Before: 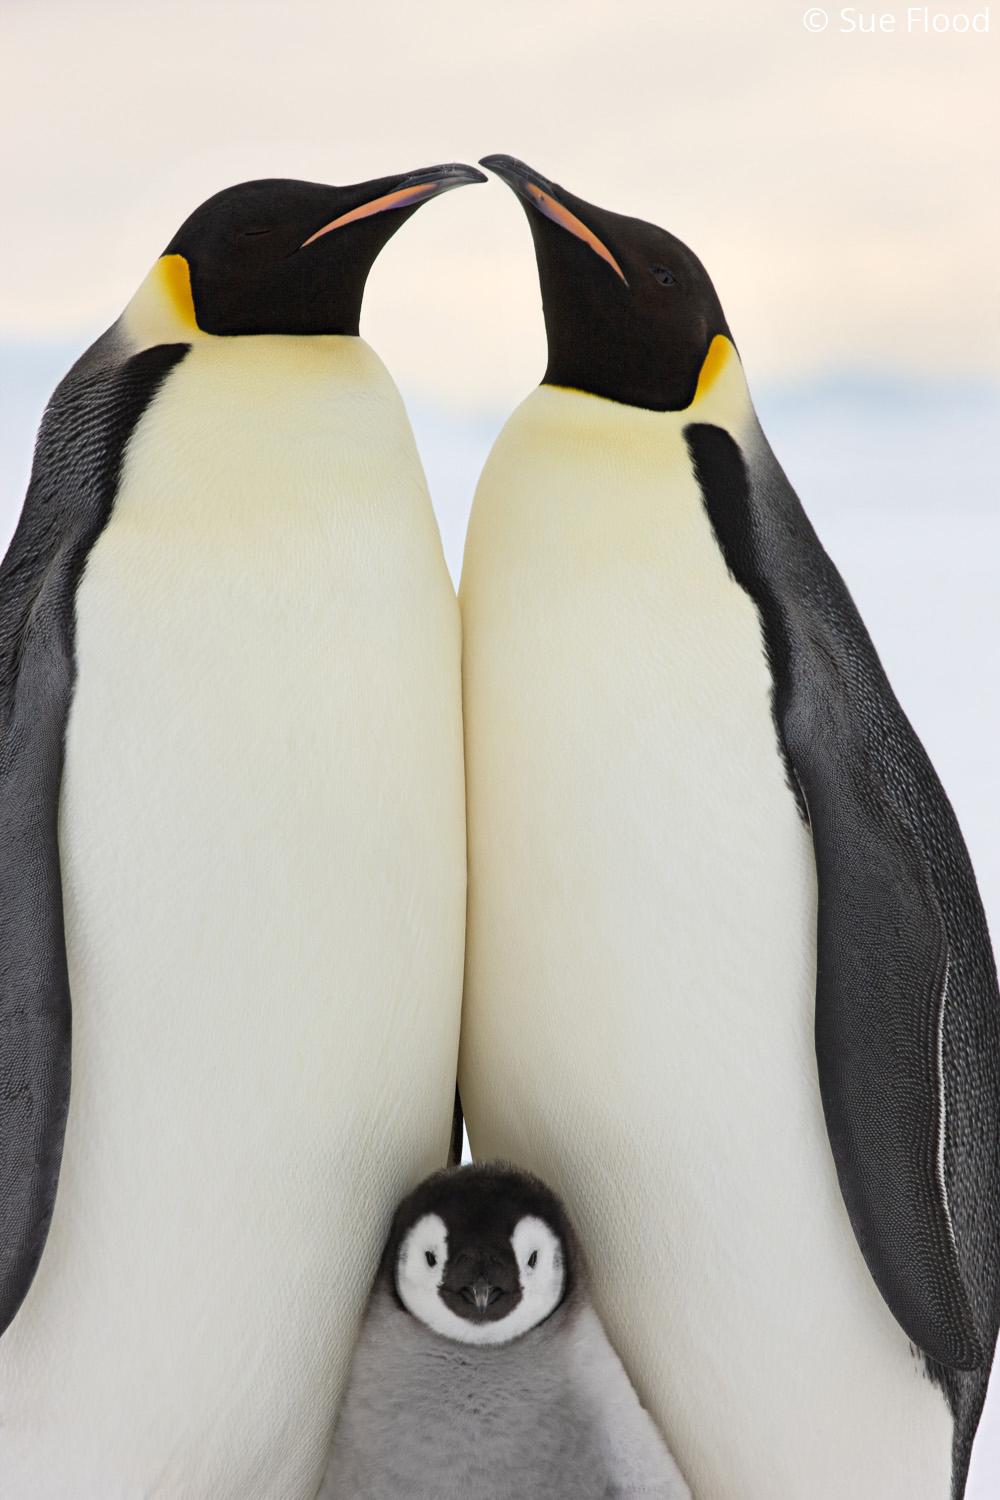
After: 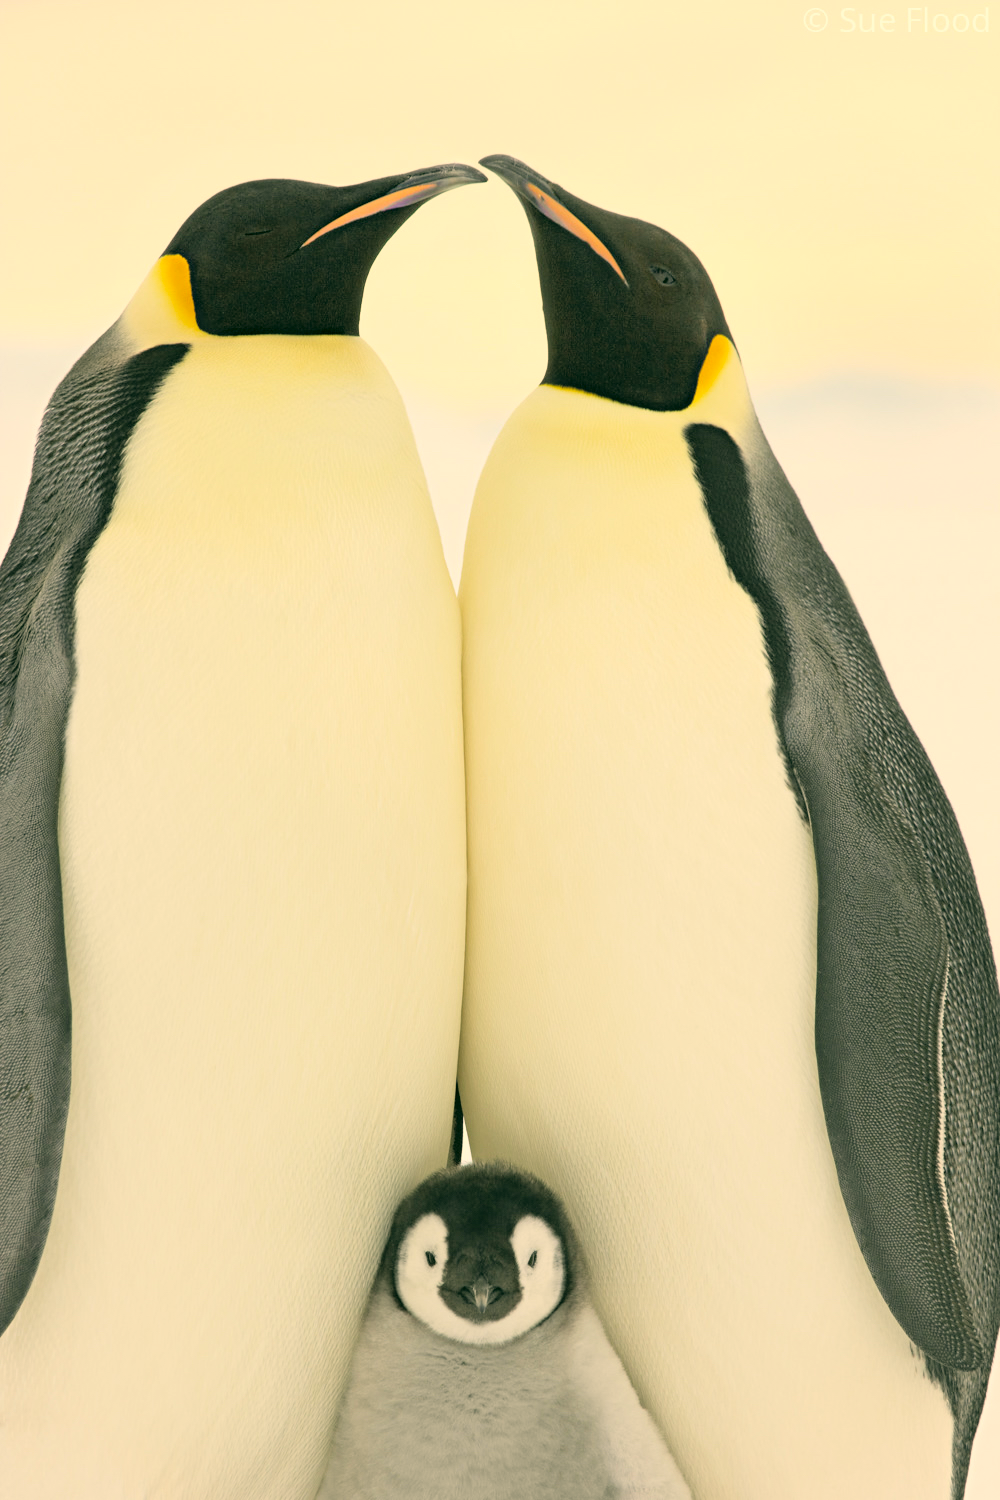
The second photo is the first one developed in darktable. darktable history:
global tonemap: drago (0.7, 100)
color correction: highlights a* 5.3, highlights b* 24.26, shadows a* -15.58, shadows b* 4.02
